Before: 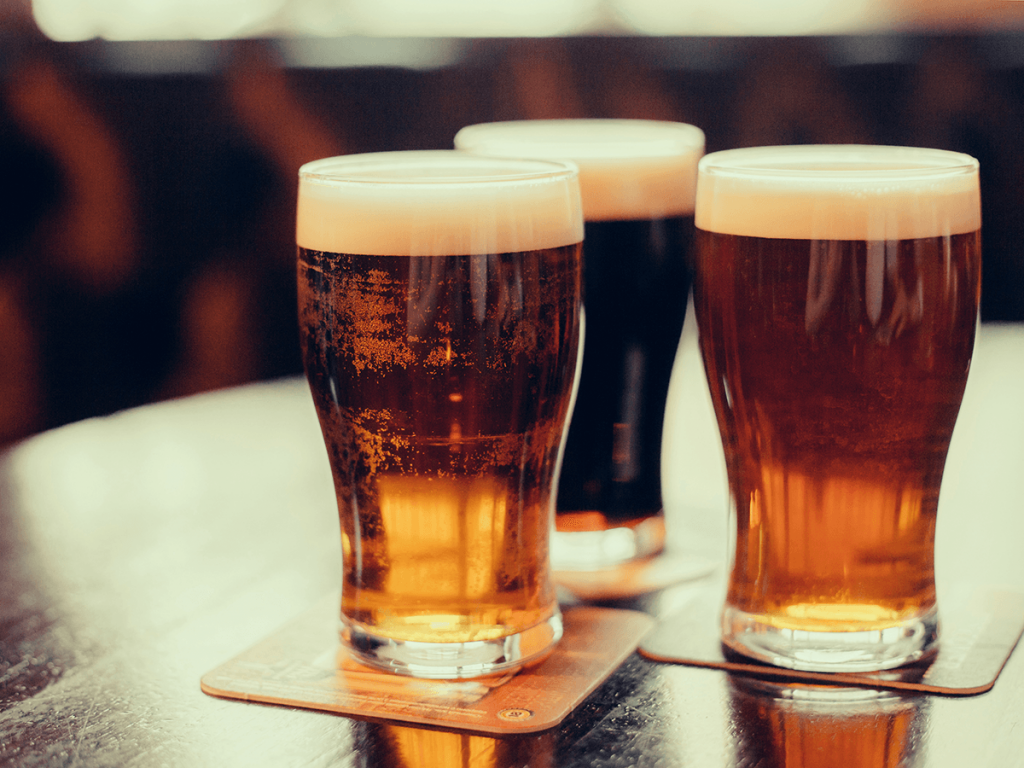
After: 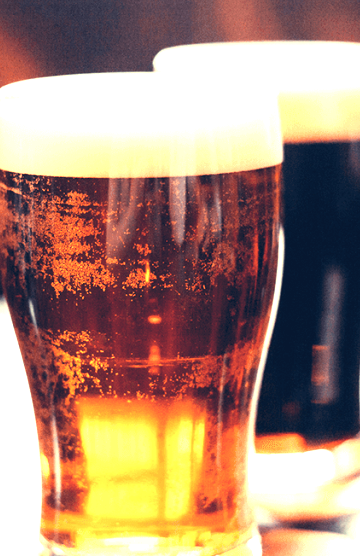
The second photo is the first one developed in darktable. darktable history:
crop and rotate: left 29.476%, top 10.214%, right 35.32%, bottom 17.333%
exposure: black level correction 0, exposure 1.675 EV, compensate exposure bias true, compensate highlight preservation false
